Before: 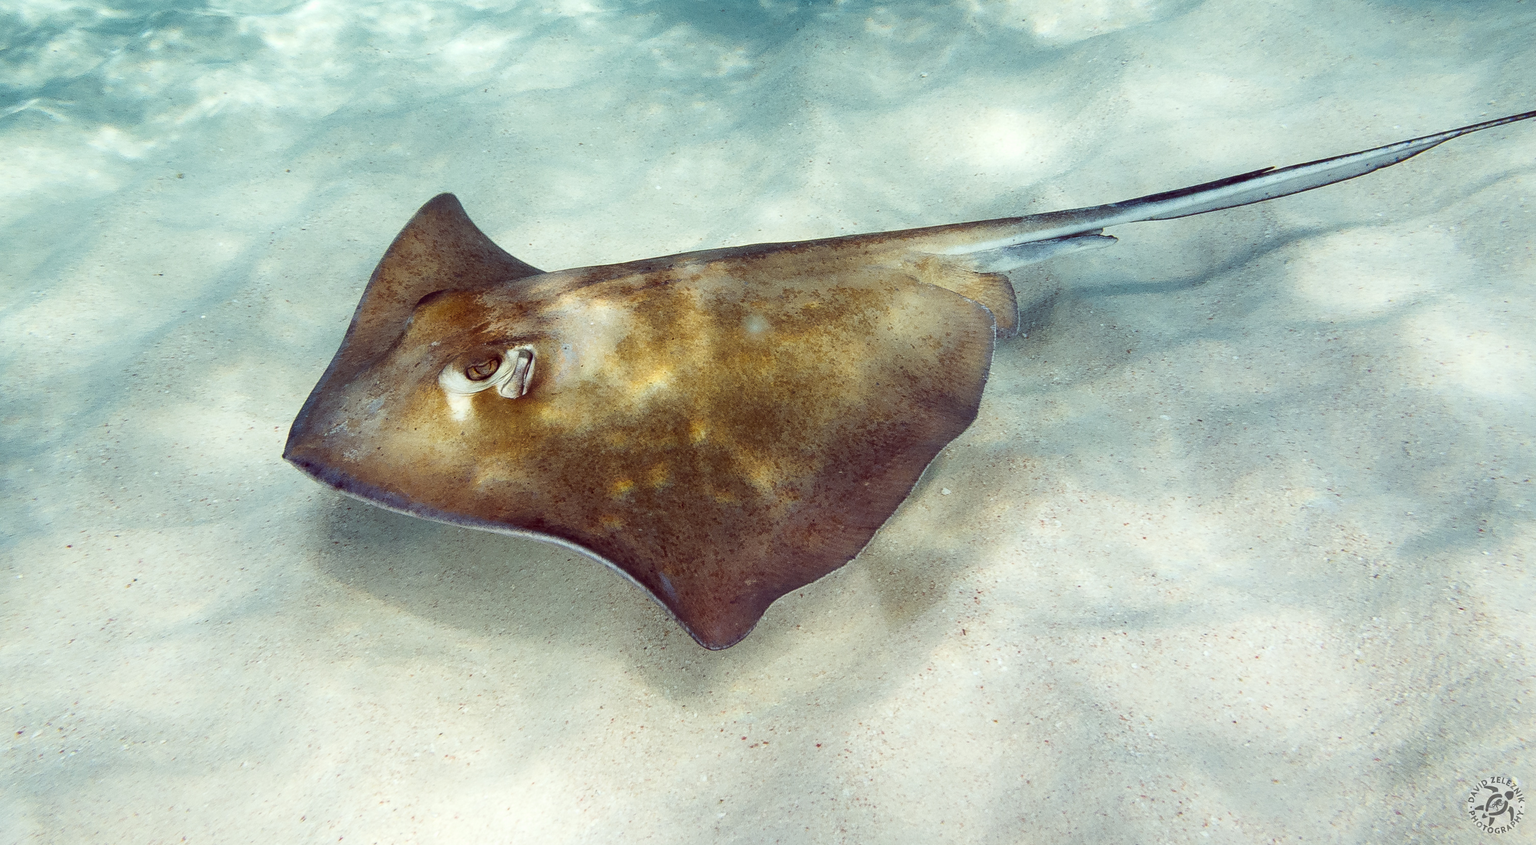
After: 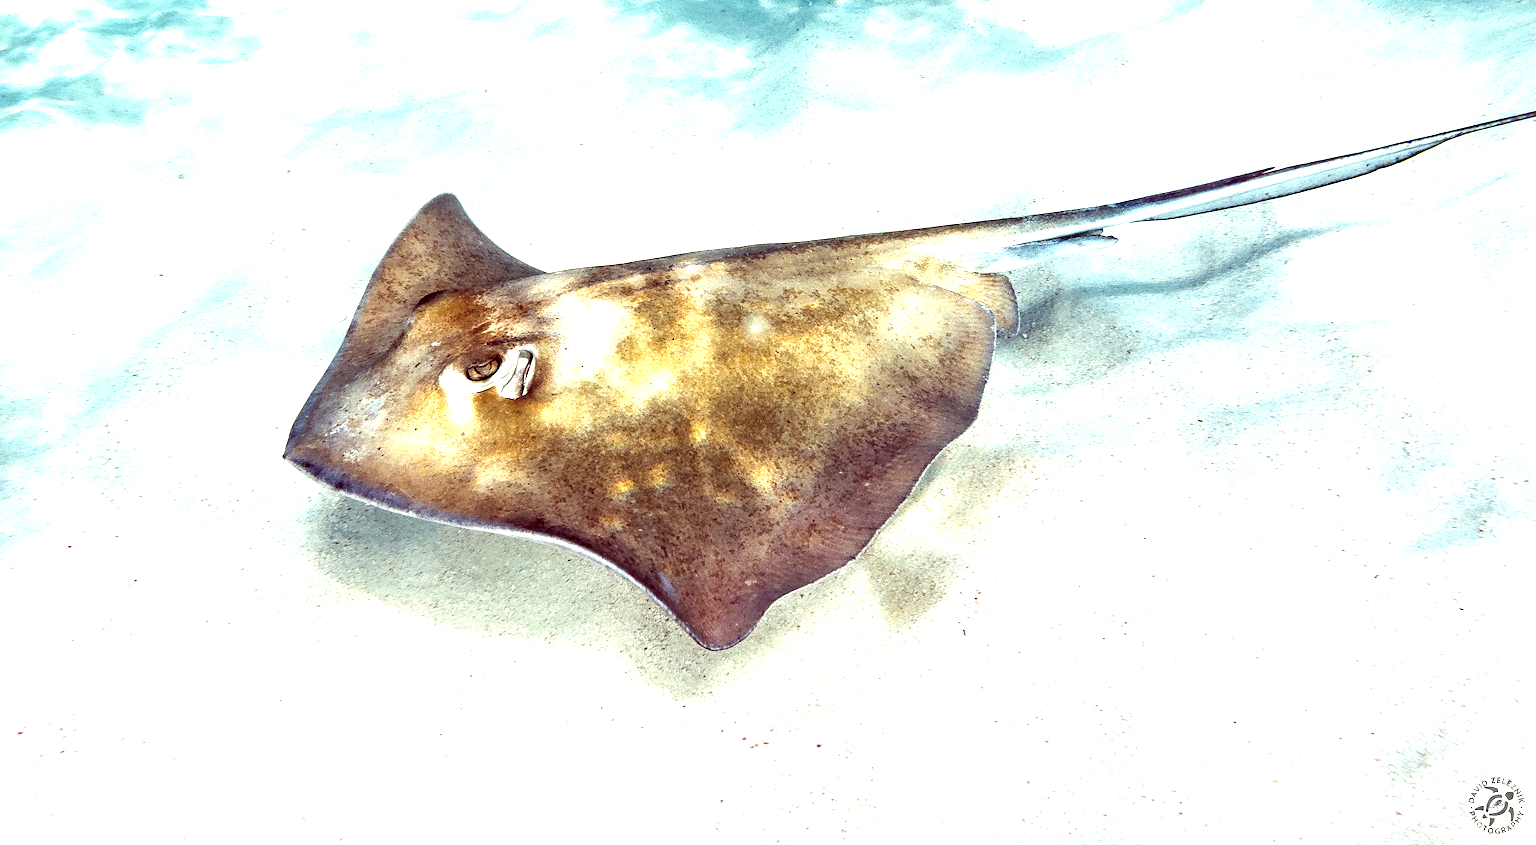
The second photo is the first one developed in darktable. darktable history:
exposure: black level correction 0, exposure 1.385 EV, compensate exposure bias true, compensate highlight preservation false
contrast equalizer: y [[0.545, 0.572, 0.59, 0.59, 0.571, 0.545], [0.5 ×6], [0.5 ×6], [0 ×6], [0 ×6]]
